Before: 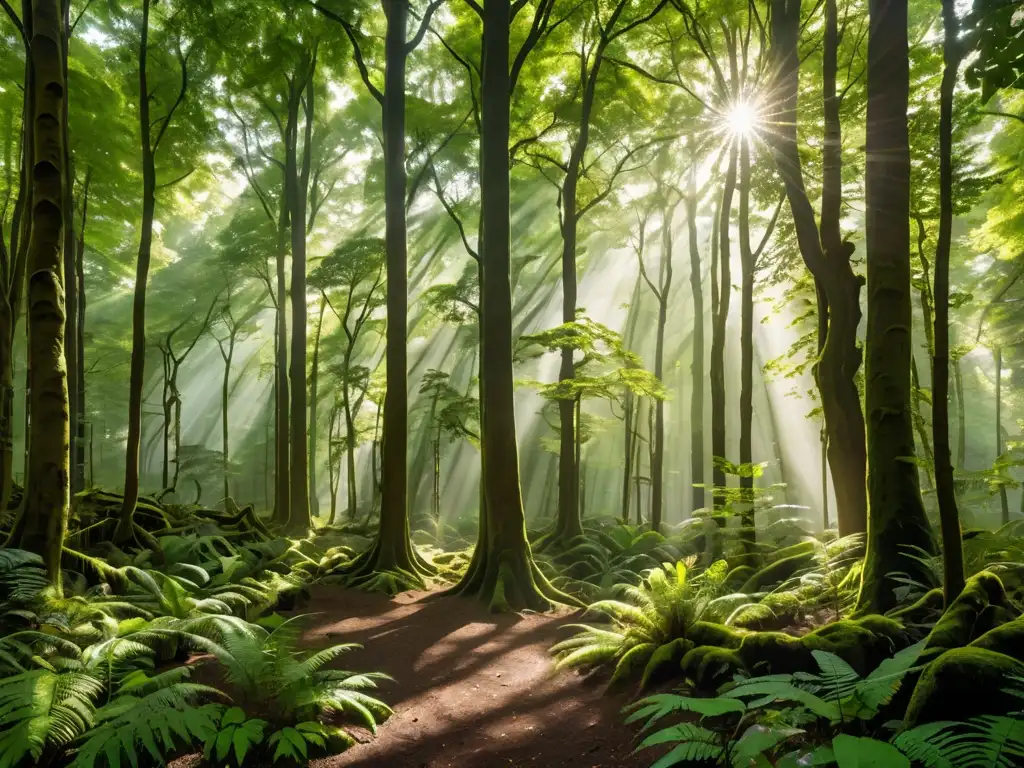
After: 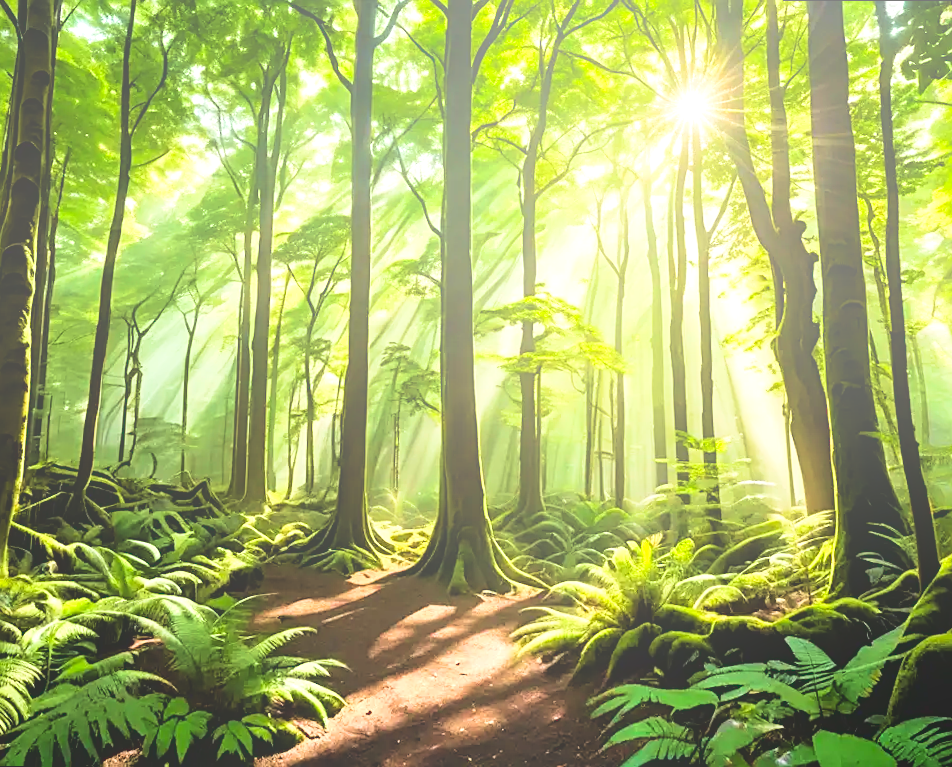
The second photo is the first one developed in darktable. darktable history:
exposure: black level correction 0, exposure 0.6 EV, compensate highlight preservation false
rotate and perspective: rotation 0.215°, lens shift (vertical) -0.139, crop left 0.069, crop right 0.939, crop top 0.002, crop bottom 0.996
bloom: size 38%, threshold 95%, strength 30%
sharpen: on, module defaults
vibrance: on, module defaults
tone curve: curves: ch0 [(0, 0.016) (0.11, 0.039) (0.259, 0.235) (0.383, 0.437) (0.499, 0.597) (0.733, 0.867) (0.843, 0.948) (1, 1)], color space Lab, linked channels, preserve colors none
velvia: strength 40%
